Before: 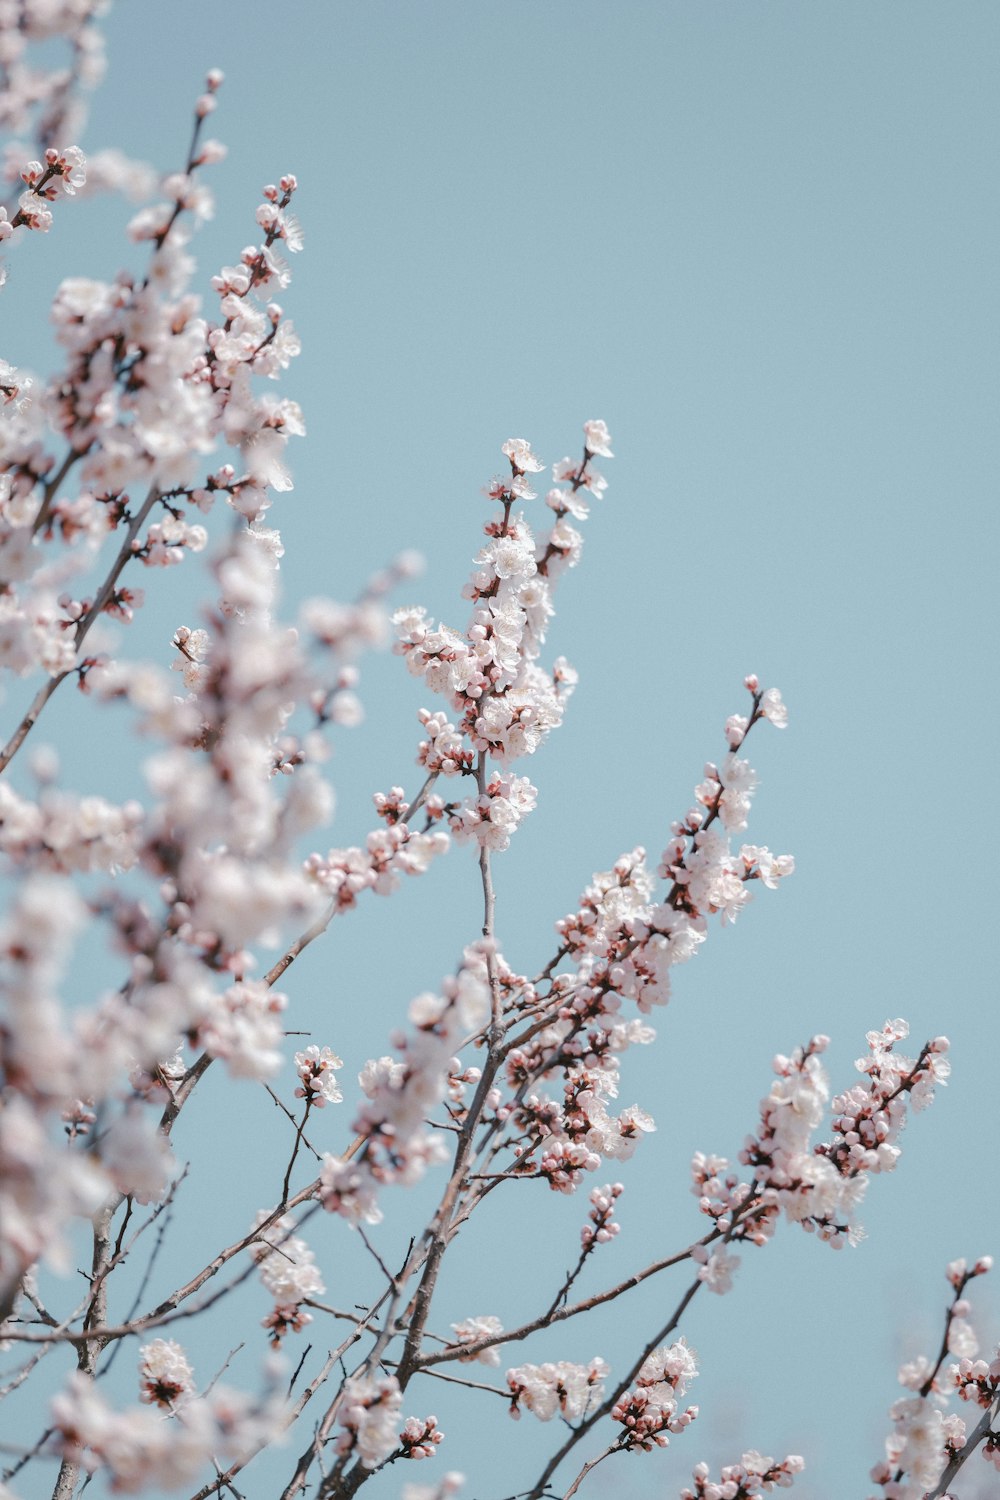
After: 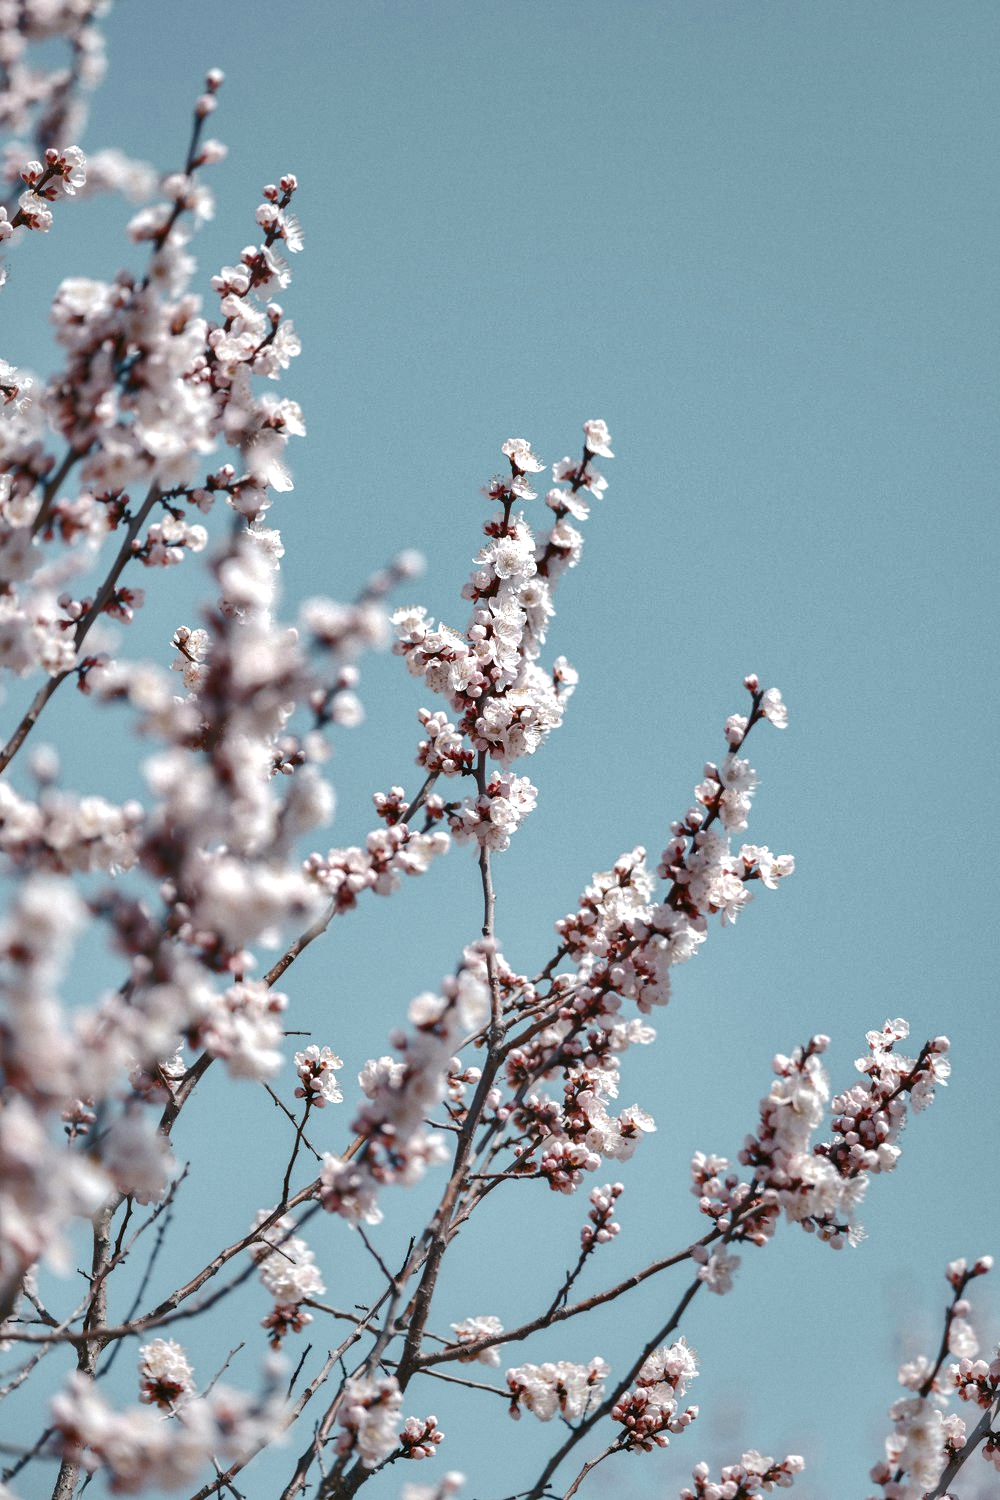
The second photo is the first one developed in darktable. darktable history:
exposure: black level correction 0.001, exposure 0.5 EV, compensate exposure bias true, compensate highlight preservation false
shadows and highlights: white point adjustment -3.64, highlights -63.34, highlights color adjustment 42%, soften with gaussian
